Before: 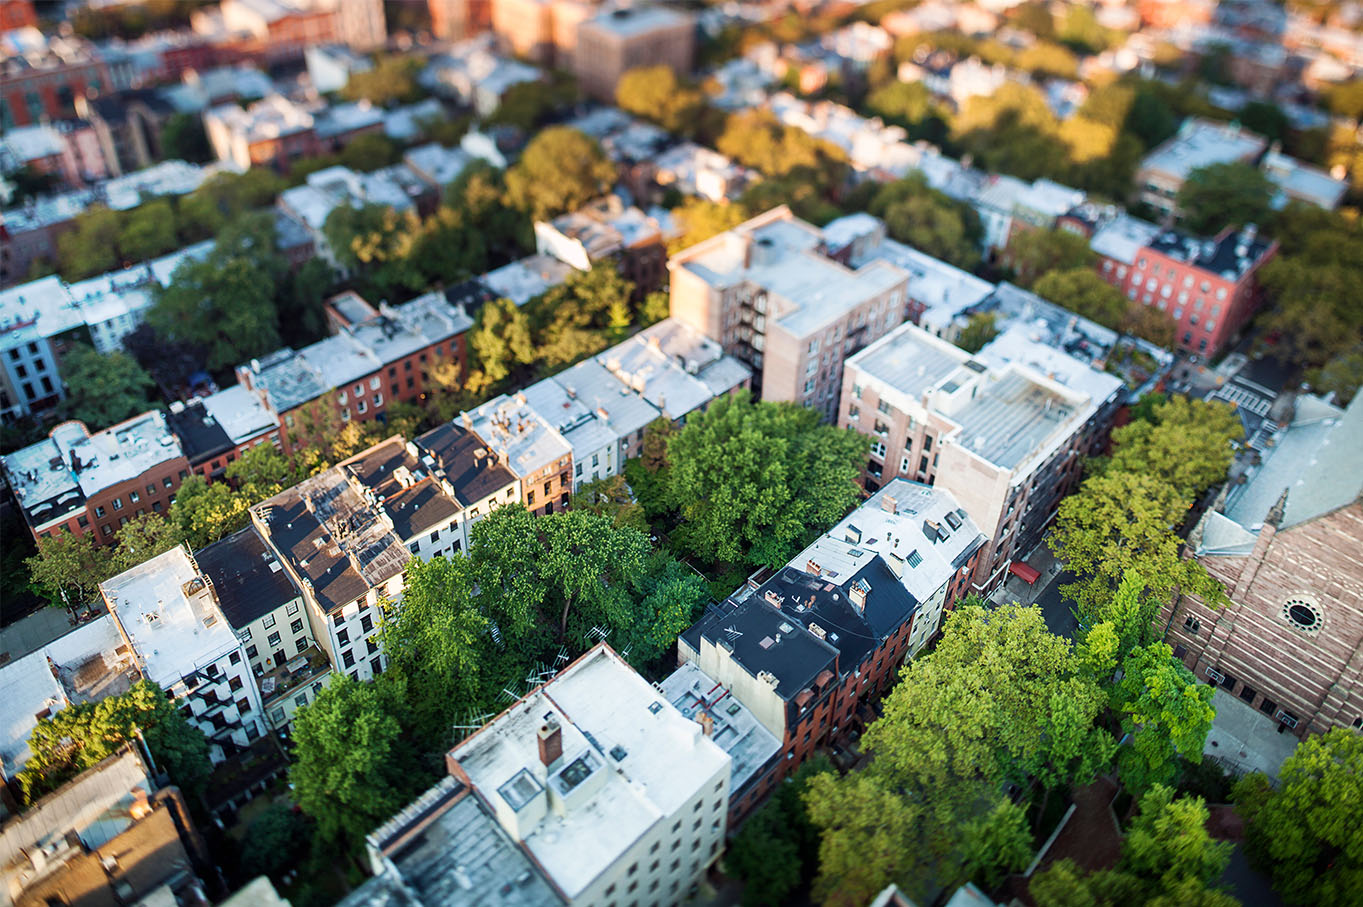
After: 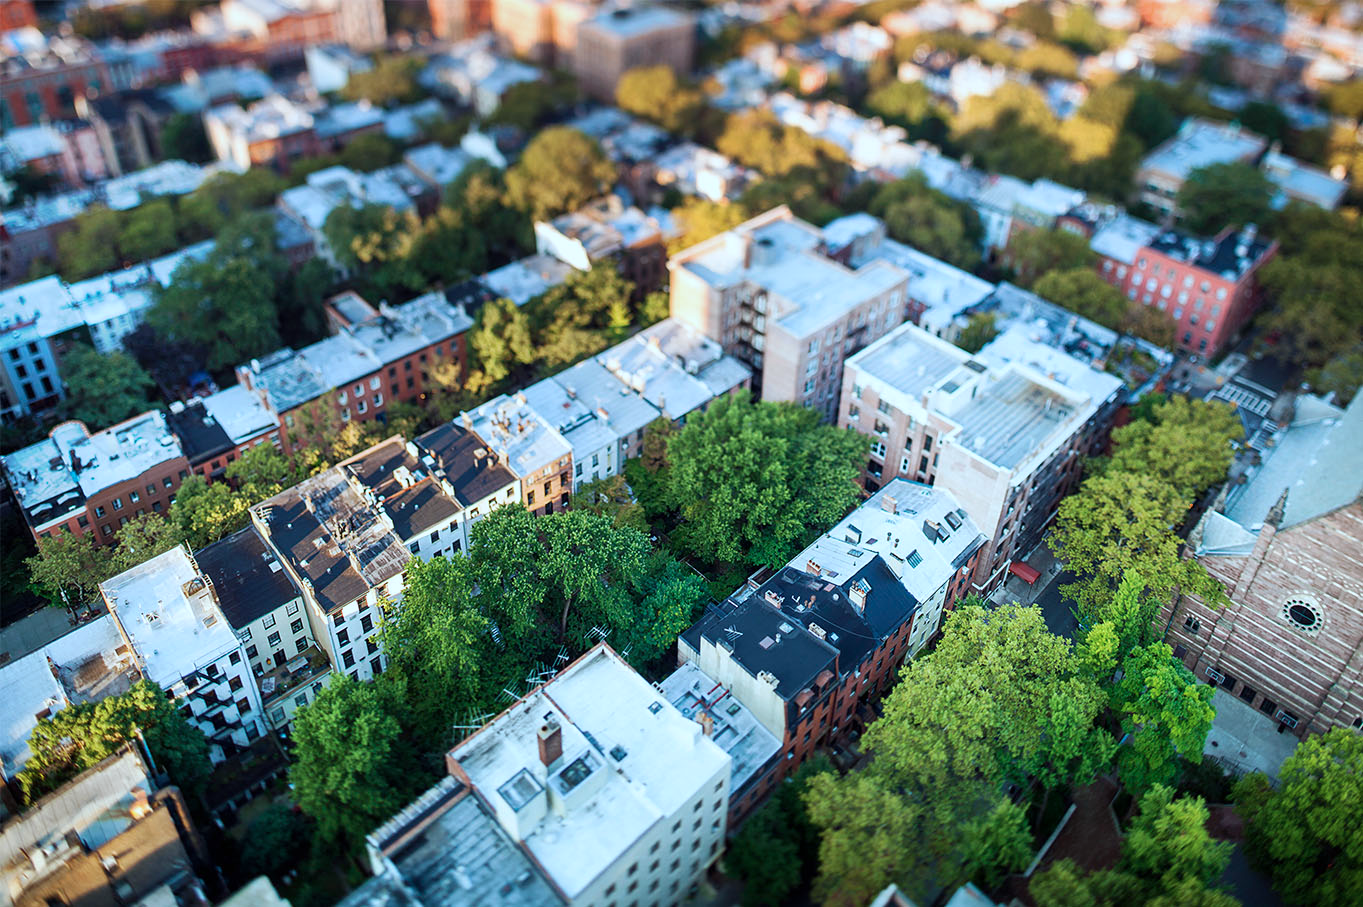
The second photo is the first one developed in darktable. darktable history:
color calibration: illuminant F (fluorescent), F source F9 (Cool White Deluxe 4150 K) – high CRI, x 0.374, y 0.373, temperature 4158.34 K
shadows and highlights: radius 125.46, shadows 30.51, highlights -30.51, low approximation 0.01, soften with gaussian
